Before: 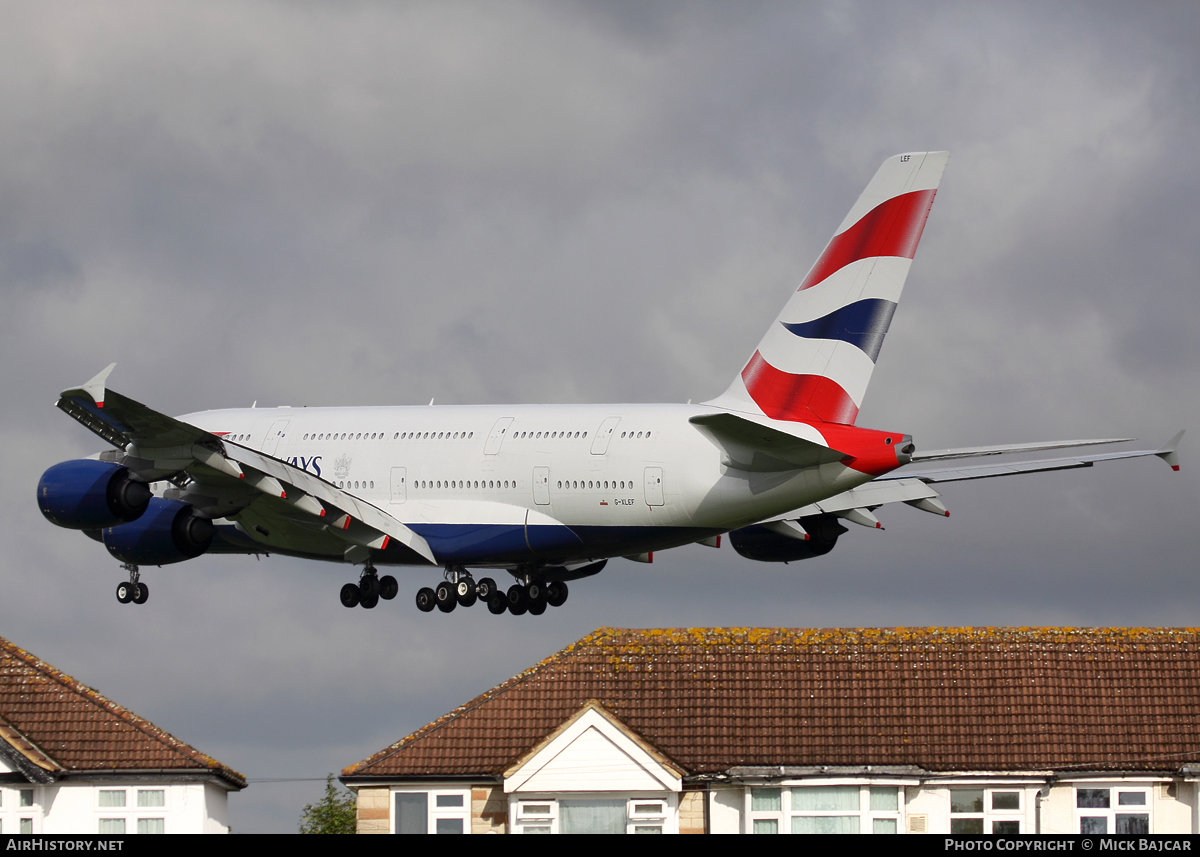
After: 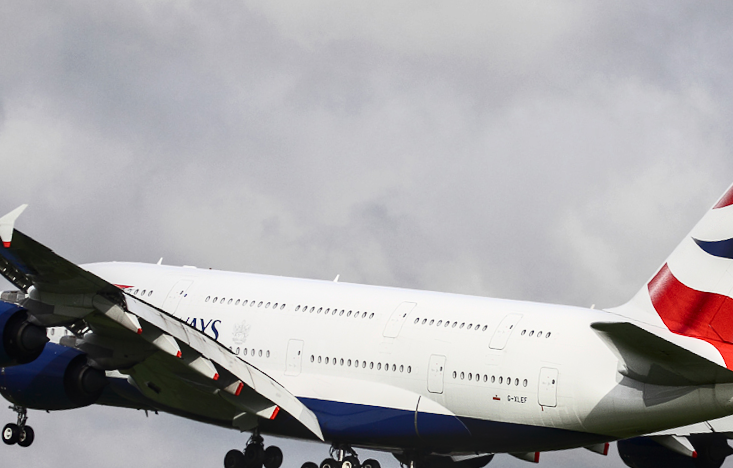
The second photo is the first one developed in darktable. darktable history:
local contrast: detail 130%
contrast brightness saturation: contrast 0.387, brightness 0.108
crop and rotate: angle -6.38°, left 2.101%, top 6.618%, right 27.608%, bottom 30.507%
